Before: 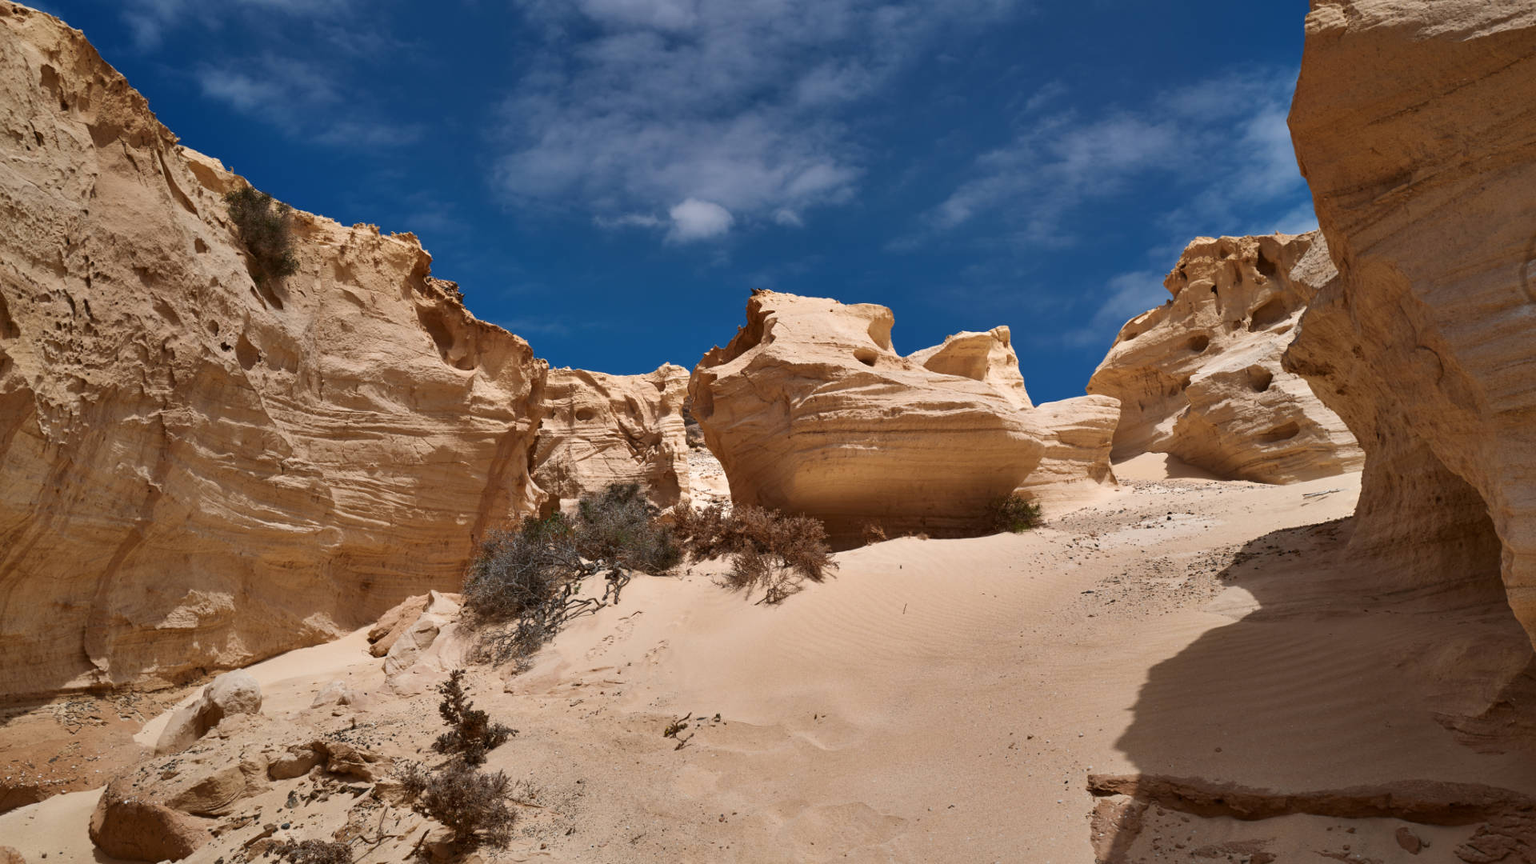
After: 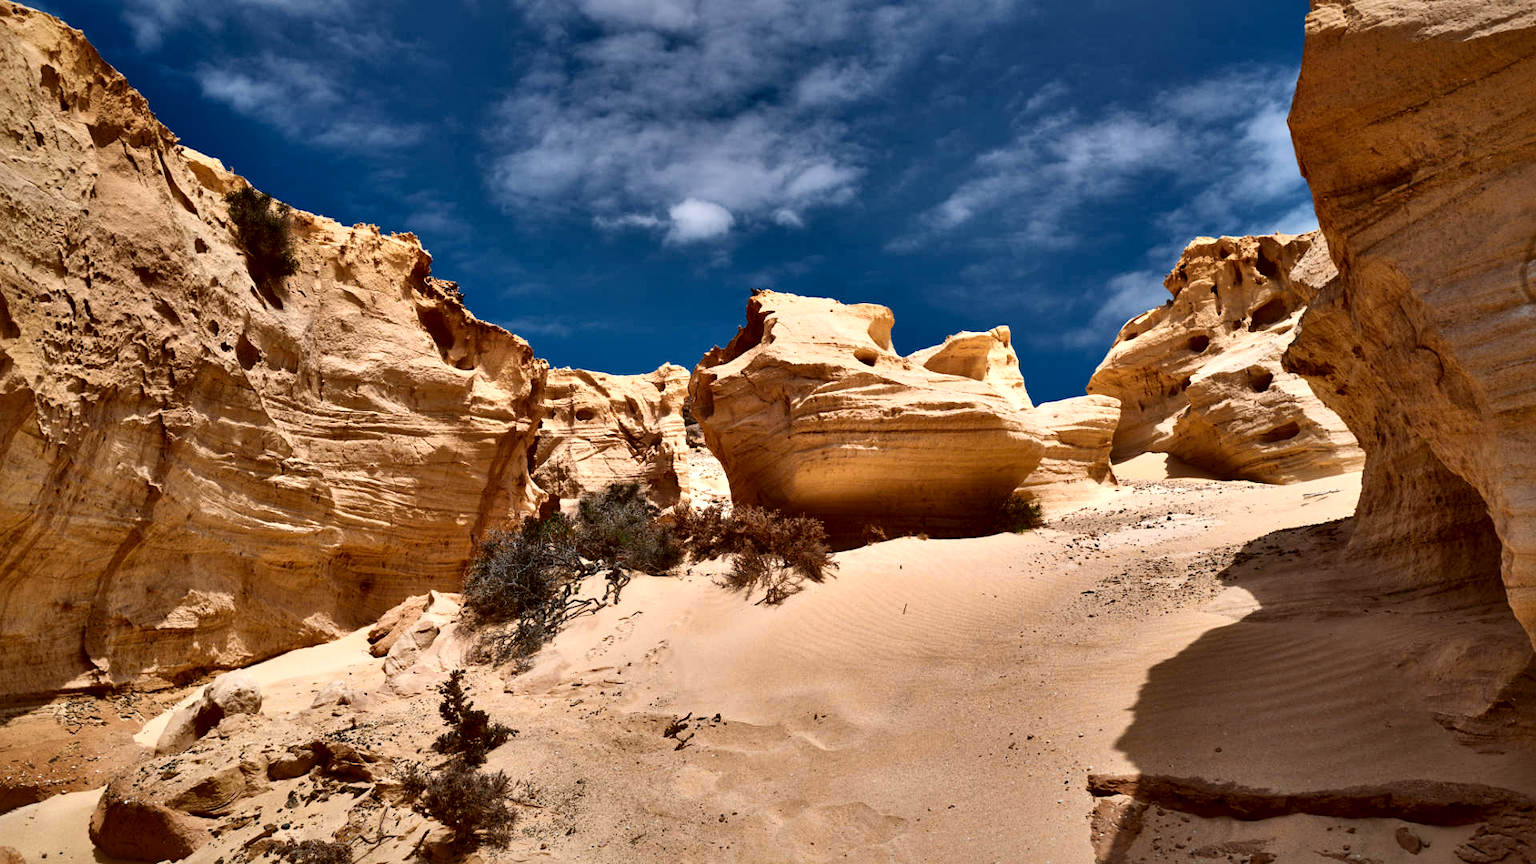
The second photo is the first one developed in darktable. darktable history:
local contrast: mode bilateral grid, contrast 44, coarseness 69, detail 212%, midtone range 0.2
color zones: curves: ch0 [(0.224, 0.526) (0.75, 0.5)]; ch1 [(0.055, 0.526) (0.224, 0.761) (0.377, 0.526) (0.75, 0.5)]
